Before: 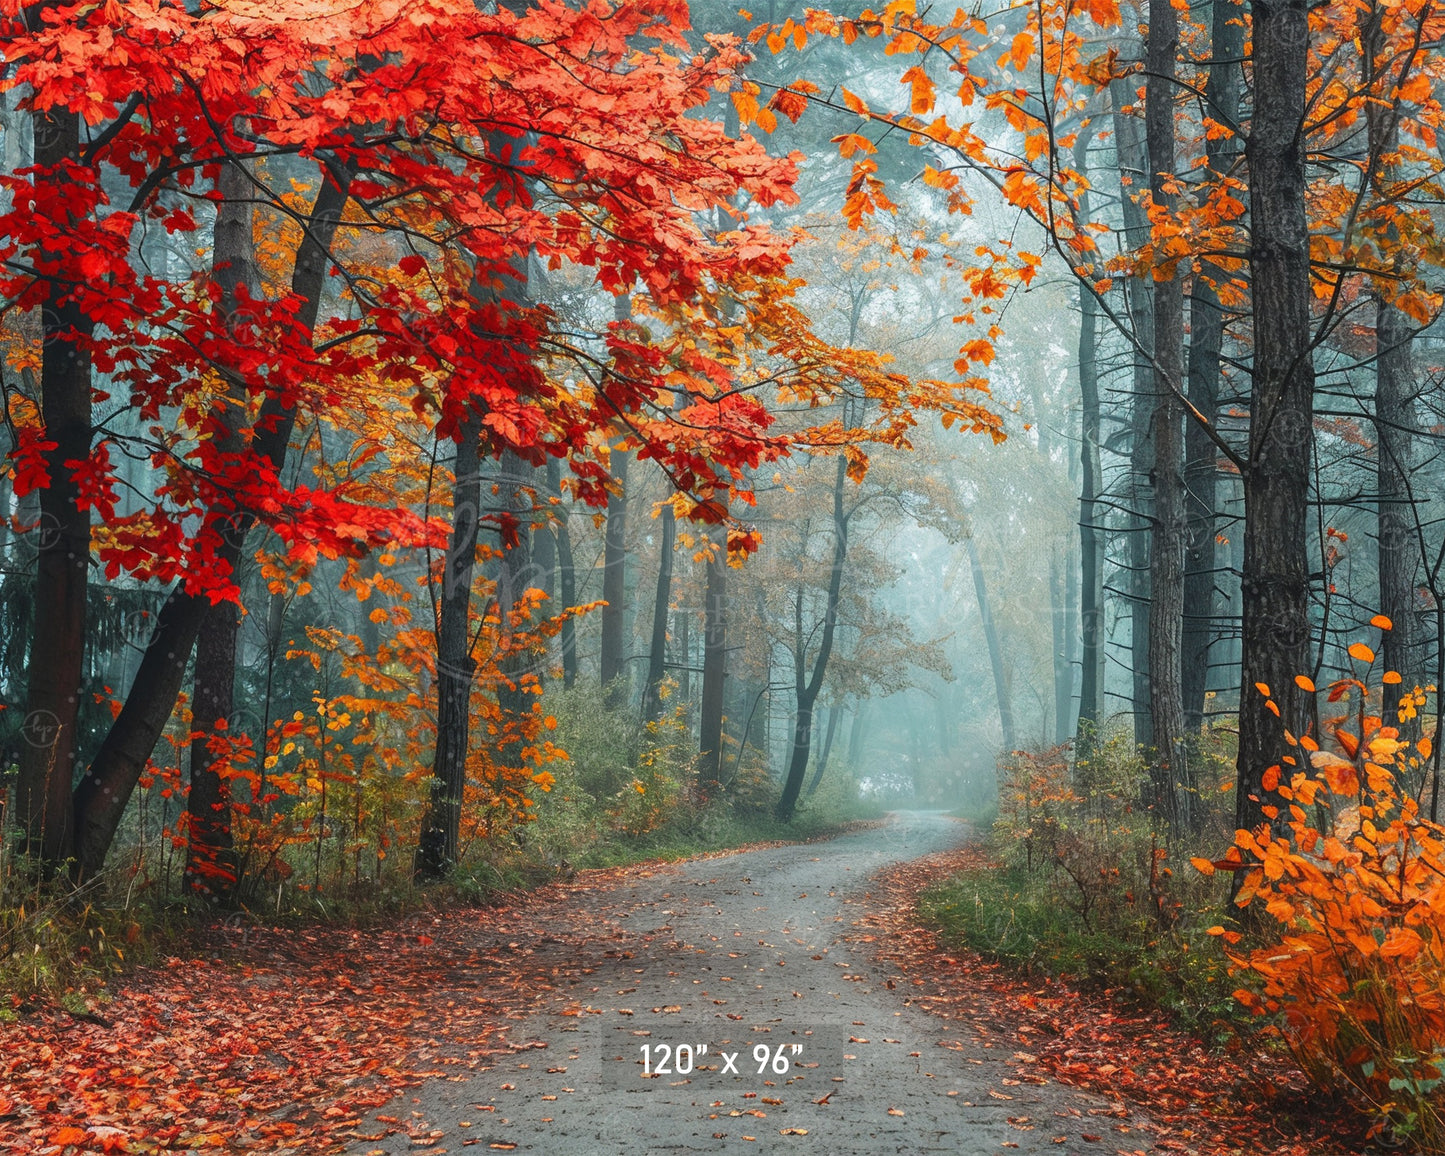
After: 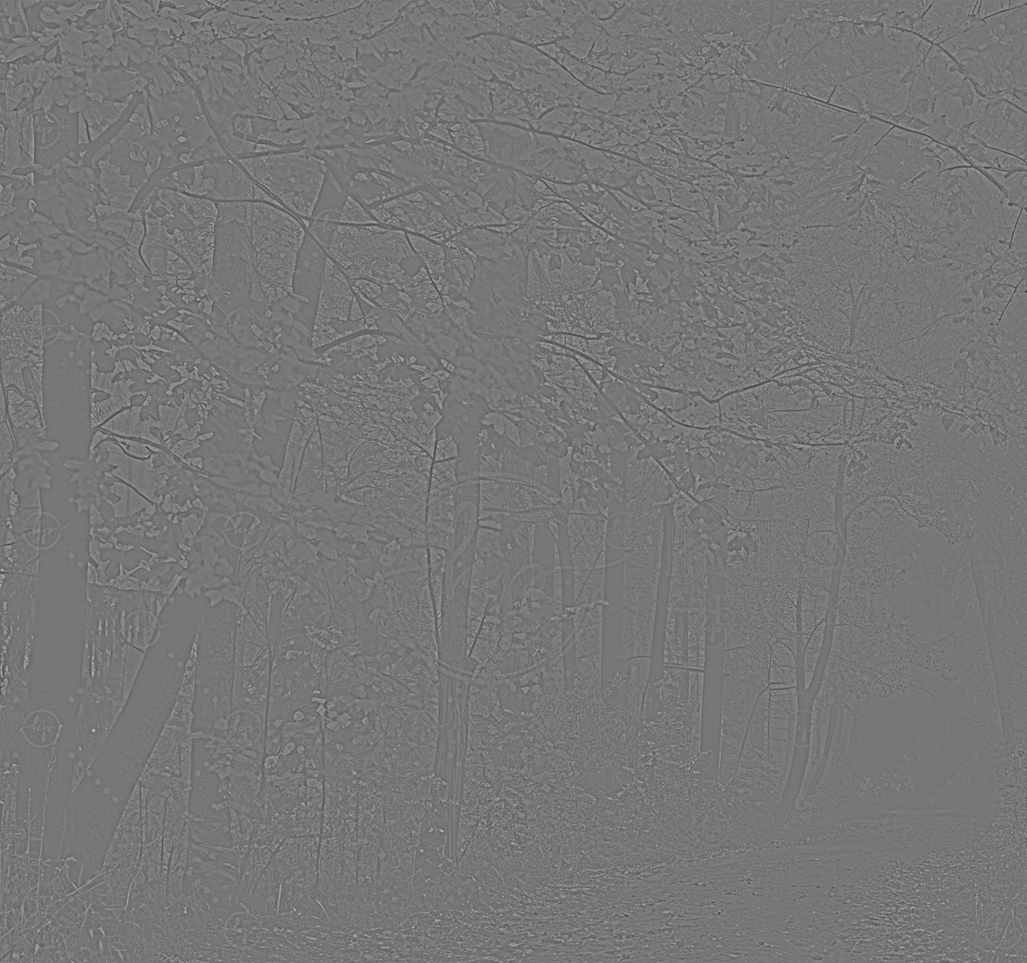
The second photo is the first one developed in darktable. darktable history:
crop: right 28.885%, bottom 16.626%
exposure: black level correction 0.005, exposure 0.014 EV, compensate highlight preservation false
filmic rgb: black relative exposure -8.2 EV, white relative exposure 2.2 EV, threshold 3 EV, hardness 7.11, latitude 85.74%, contrast 1.696, highlights saturation mix -4%, shadows ↔ highlights balance -2.69%, color science v5 (2021), contrast in shadows safe, contrast in highlights safe, enable highlight reconstruction true
highpass: sharpness 6%, contrast boost 7.63%
